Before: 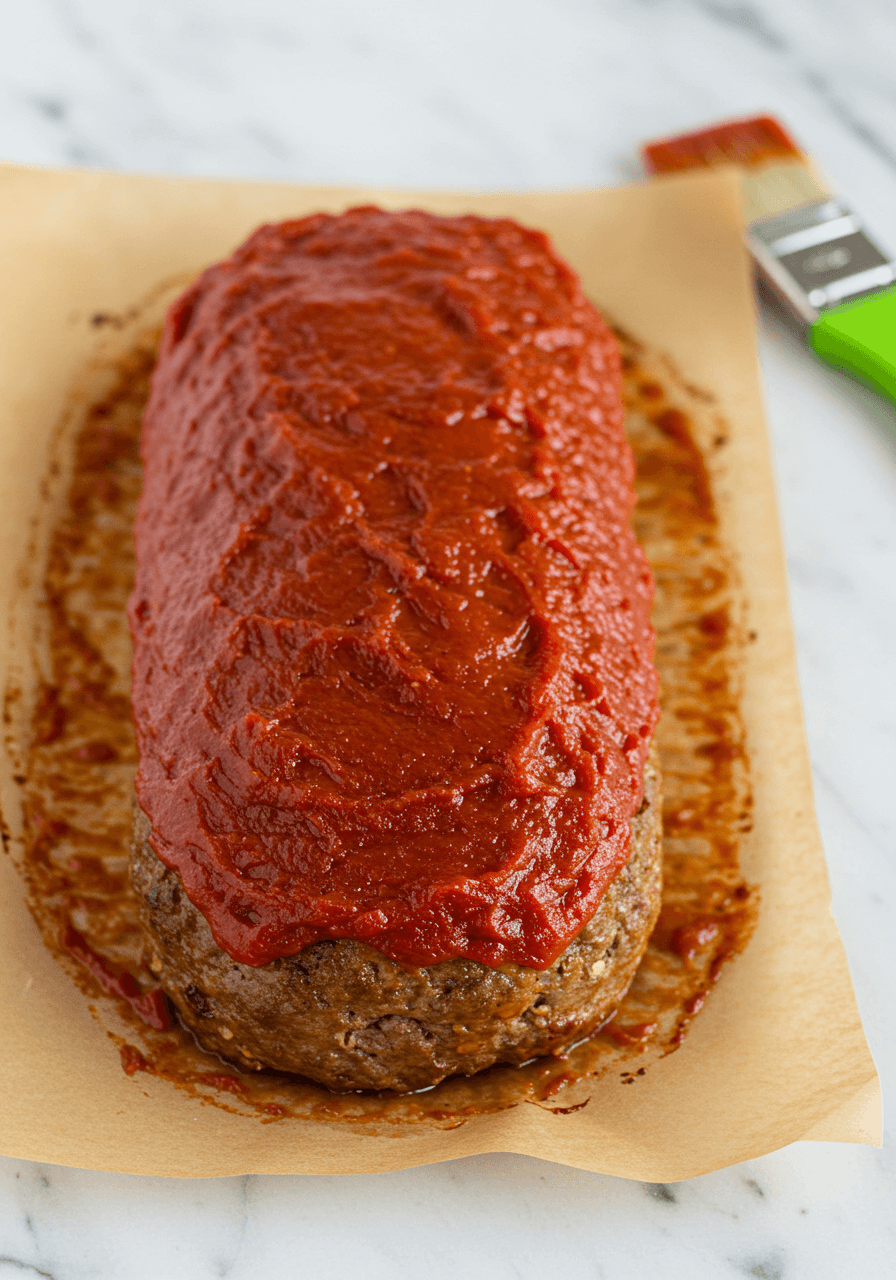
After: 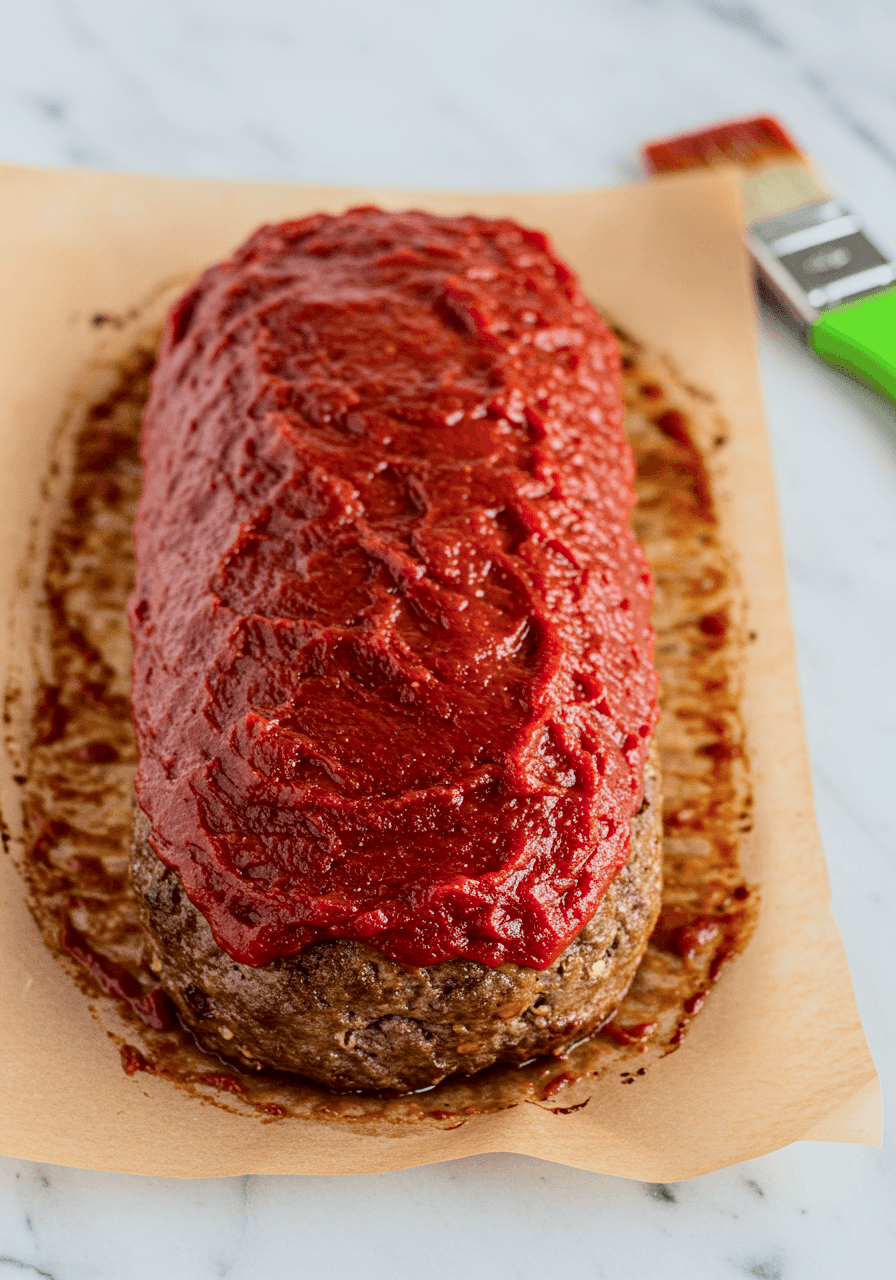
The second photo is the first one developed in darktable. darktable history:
tone curve: curves: ch0 [(0, 0) (0.049, 0.01) (0.154, 0.081) (0.491, 0.519) (0.748, 0.765) (1, 0.919)]; ch1 [(0, 0) (0.172, 0.123) (0.317, 0.272) (0.391, 0.424) (0.499, 0.497) (0.531, 0.541) (0.615, 0.608) (0.741, 0.783) (1, 1)]; ch2 [(0, 0) (0.411, 0.424) (0.483, 0.478) (0.546, 0.532) (0.652, 0.633) (1, 1)], color space Lab, independent channels, preserve colors none
local contrast: on, module defaults
